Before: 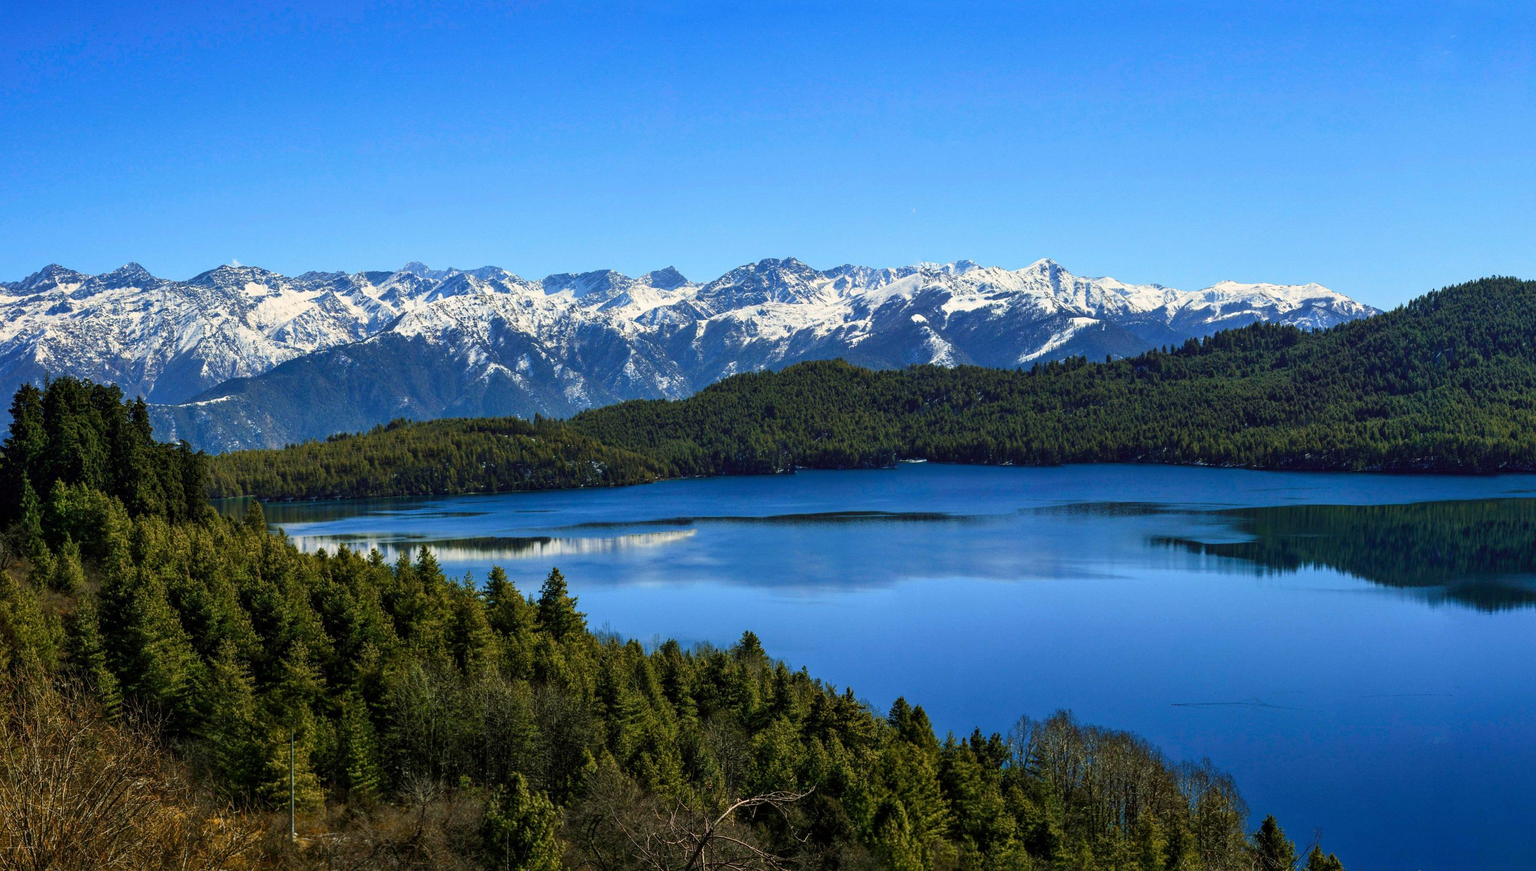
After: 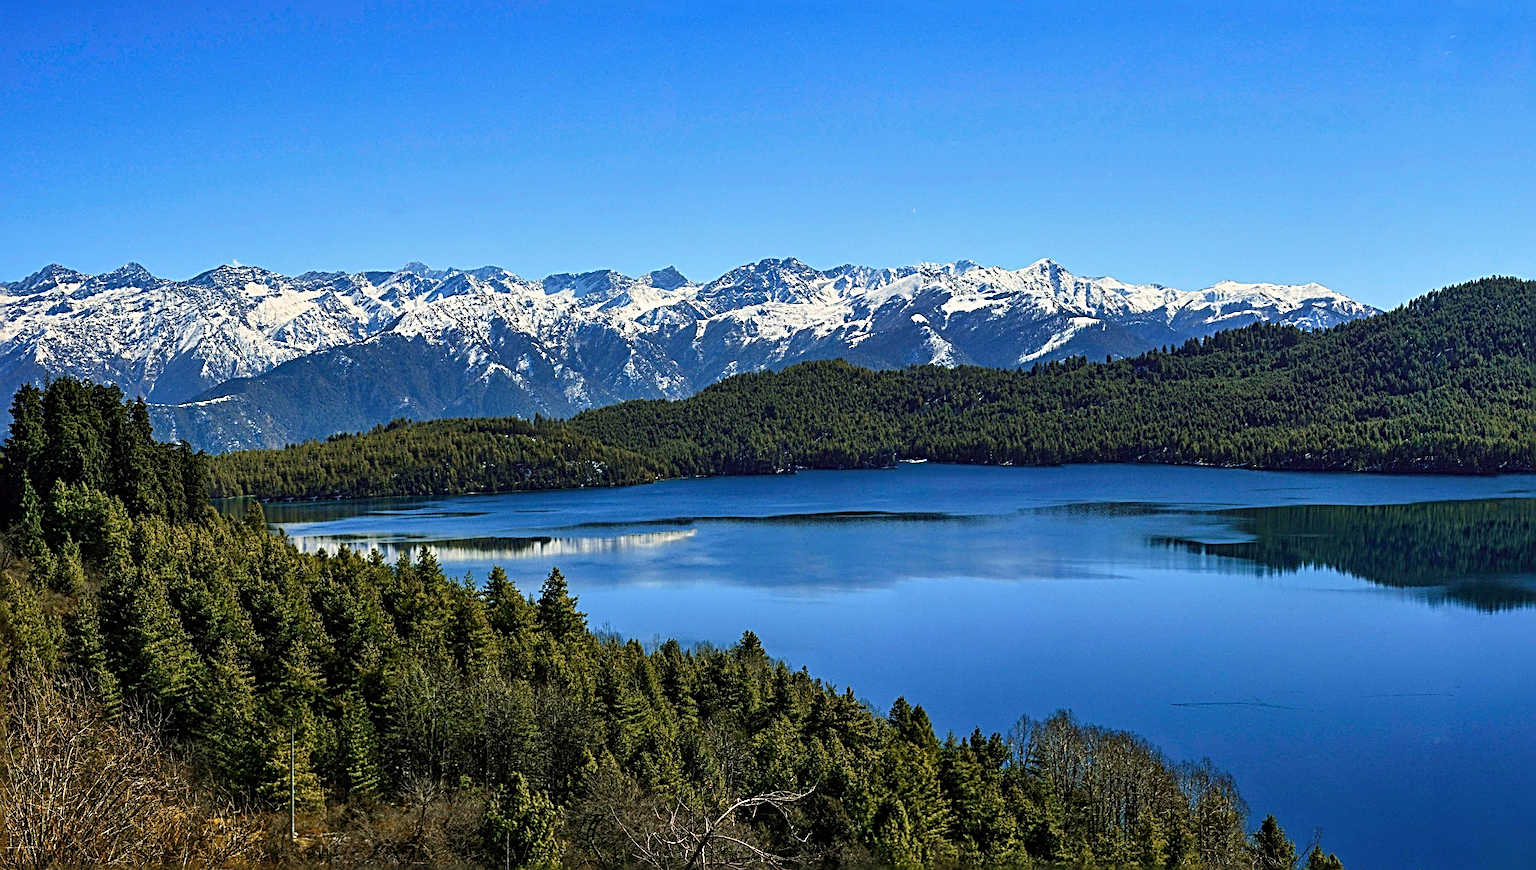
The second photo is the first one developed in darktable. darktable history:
sharpen: radius 3.69, amount 0.928
shadows and highlights: shadows 32, highlights -32, soften with gaussian
exposure: compensate highlight preservation false
tone equalizer: on, module defaults
